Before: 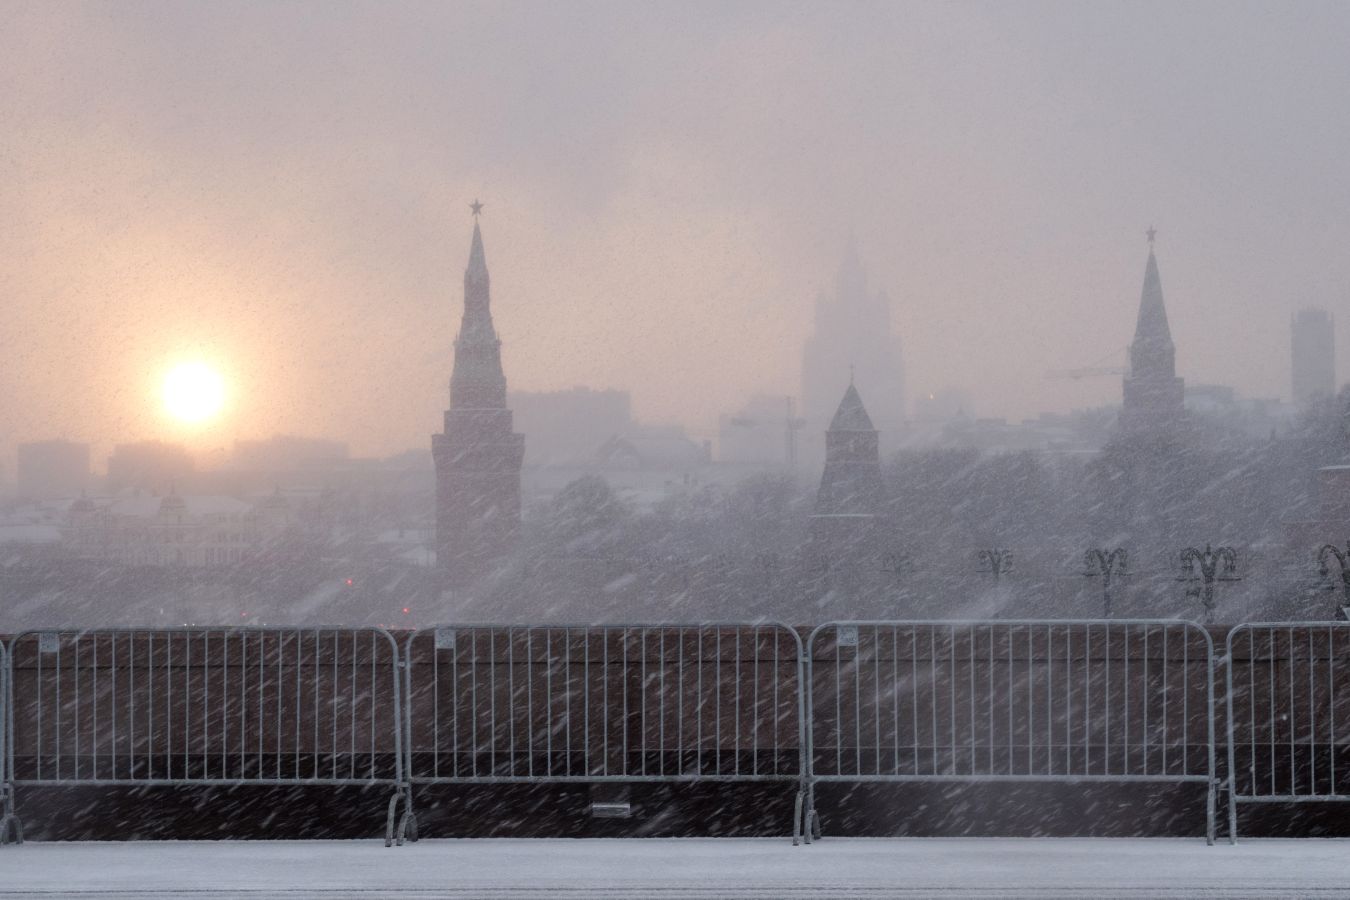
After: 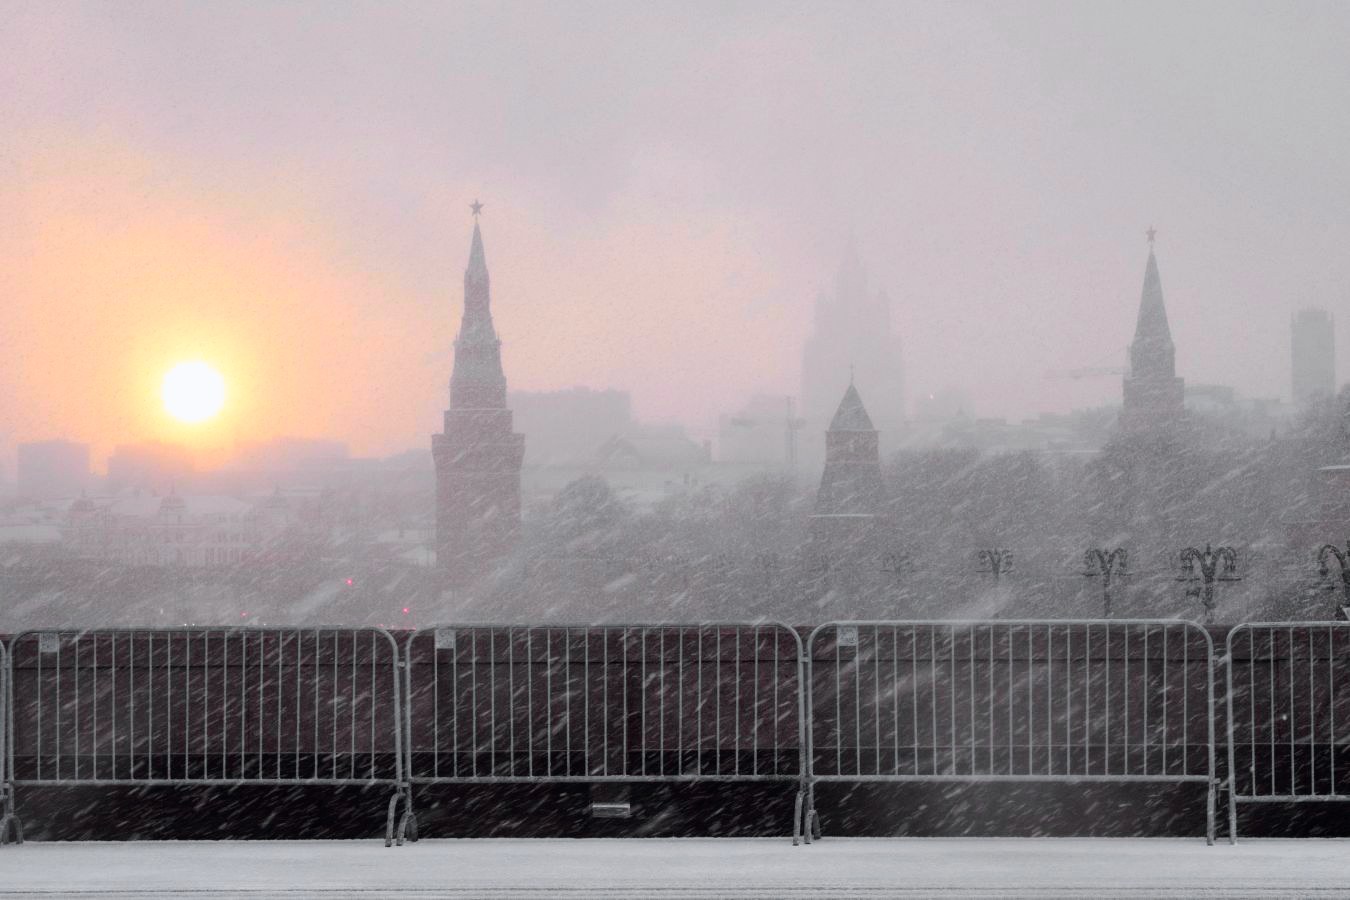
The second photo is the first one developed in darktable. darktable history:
tone curve: curves: ch0 [(0, 0) (0.071, 0.047) (0.266, 0.26) (0.491, 0.552) (0.753, 0.818) (1, 0.983)]; ch1 [(0, 0) (0.346, 0.307) (0.408, 0.369) (0.463, 0.443) (0.482, 0.493) (0.502, 0.5) (0.517, 0.518) (0.546, 0.576) (0.588, 0.643) (0.651, 0.709) (1, 1)]; ch2 [(0, 0) (0.346, 0.34) (0.434, 0.46) (0.485, 0.494) (0.5, 0.494) (0.517, 0.503) (0.535, 0.545) (0.583, 0.634) (0.625, 0.686) (1, 1)], color space Lab, independent channels, preserve colors none
